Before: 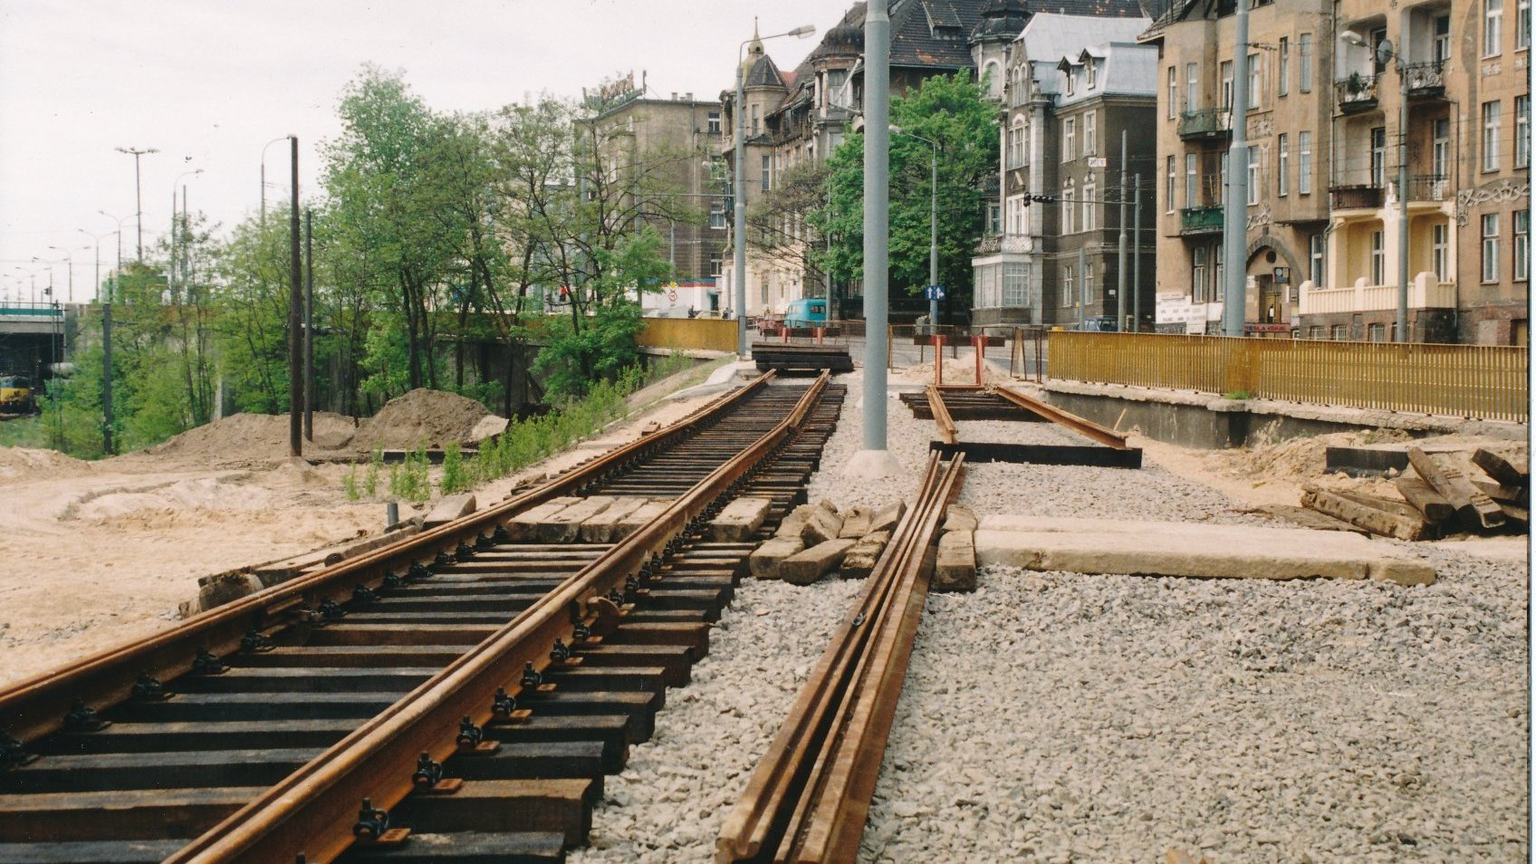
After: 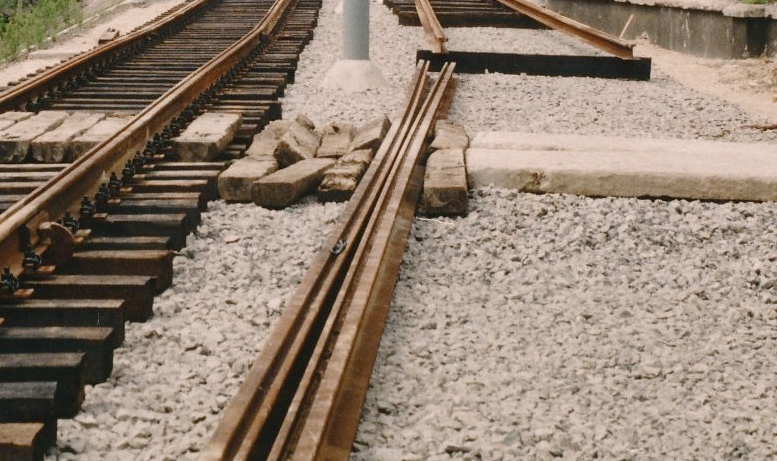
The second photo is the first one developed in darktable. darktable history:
color correction: highlights a* 5.59, highlights b* 5.24, saturation 0.68
color balance rgb: perceptual saturation grading › global saturation 20%, perceptual saturation grading › highlights -50%, perceptual saturation grading › shadows 30%
crop: left 35.976%, top 45.819%, right 18.162%, bottom 5.807%
